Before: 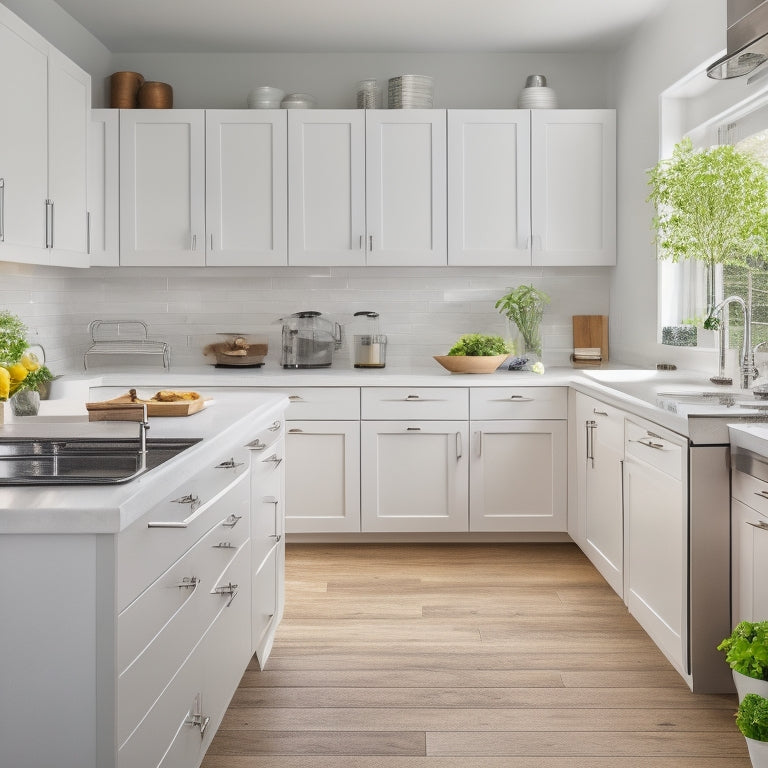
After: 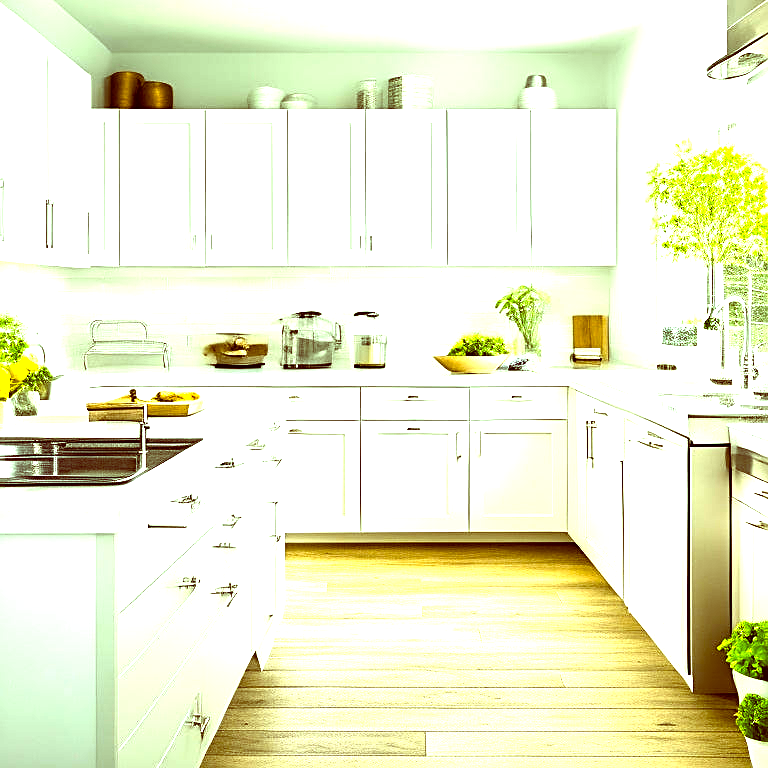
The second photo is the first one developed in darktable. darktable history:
levels: levels [0.012, 0.367, 0.697]
color balance: lift [1, 1.015, 0.987, 0.985], gamma [1, 0.959, 1.042, 0.958], gain [0.927, 0.938, 1.072, 0.928], contrast 1.5%
sharpen: on, module defaults
color balance rgb: perceptual saturation grading › global saturation 25%, global vibrance 20%
tone equalizer: -8 EV -0.75 EV, -7 EV -0.7 EV, -6 EV -0.6 EV, -5 EV -0.4 EV, -3 EV 0.4 EV, -2 EV 0.6 EV, -1 EV 0.7 EV, +0 EV 0.75 EV, edges refinement/feathering 500, mask exposure compensation -1.57 EV, preserve details no
